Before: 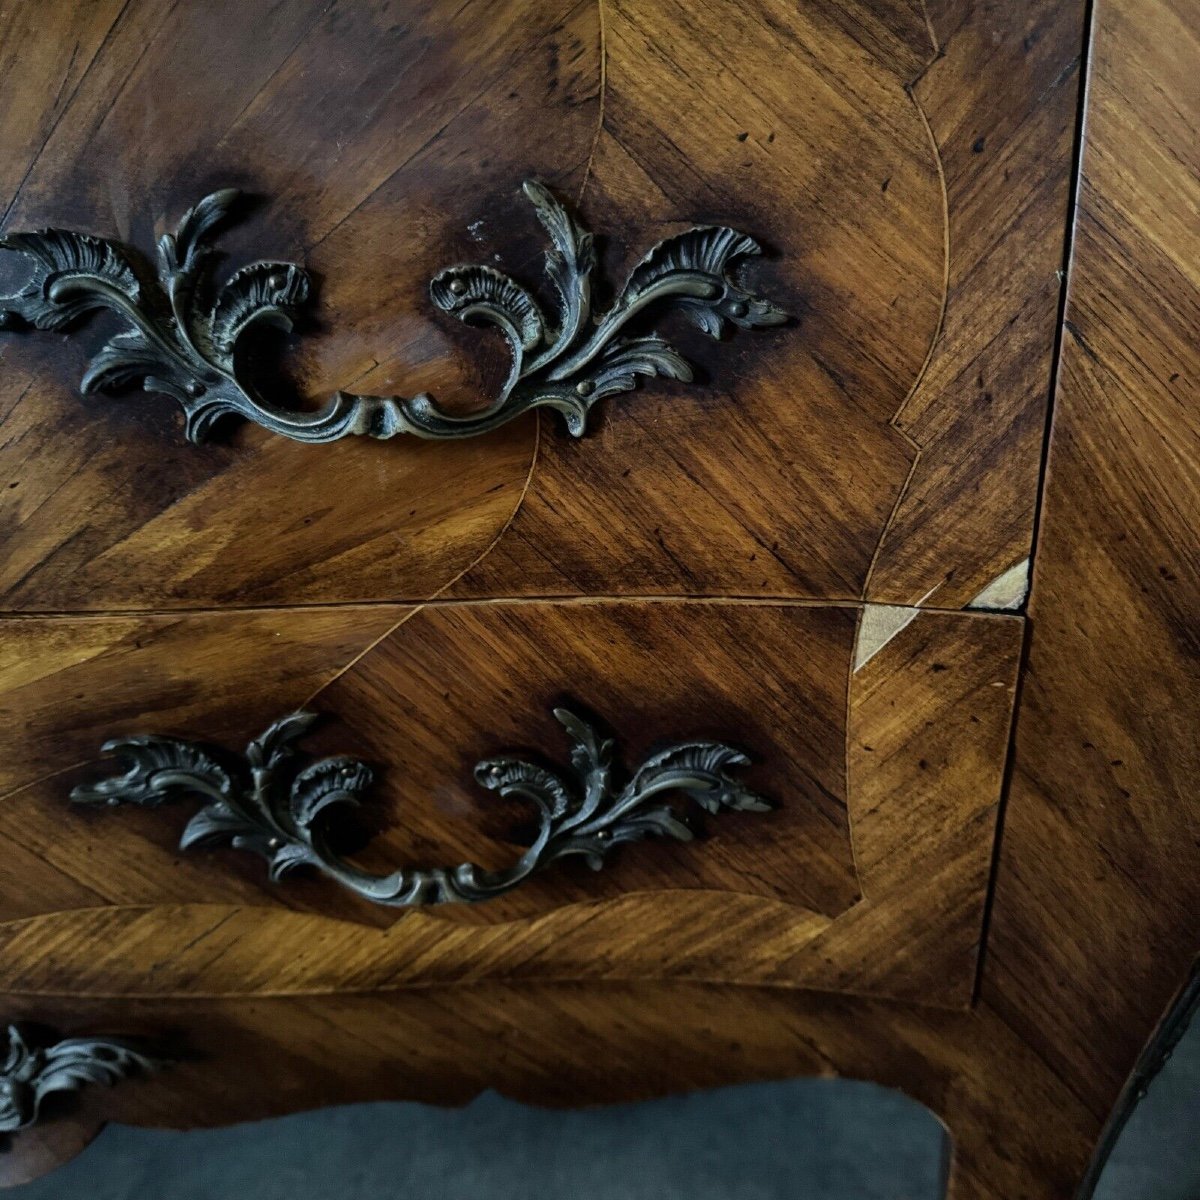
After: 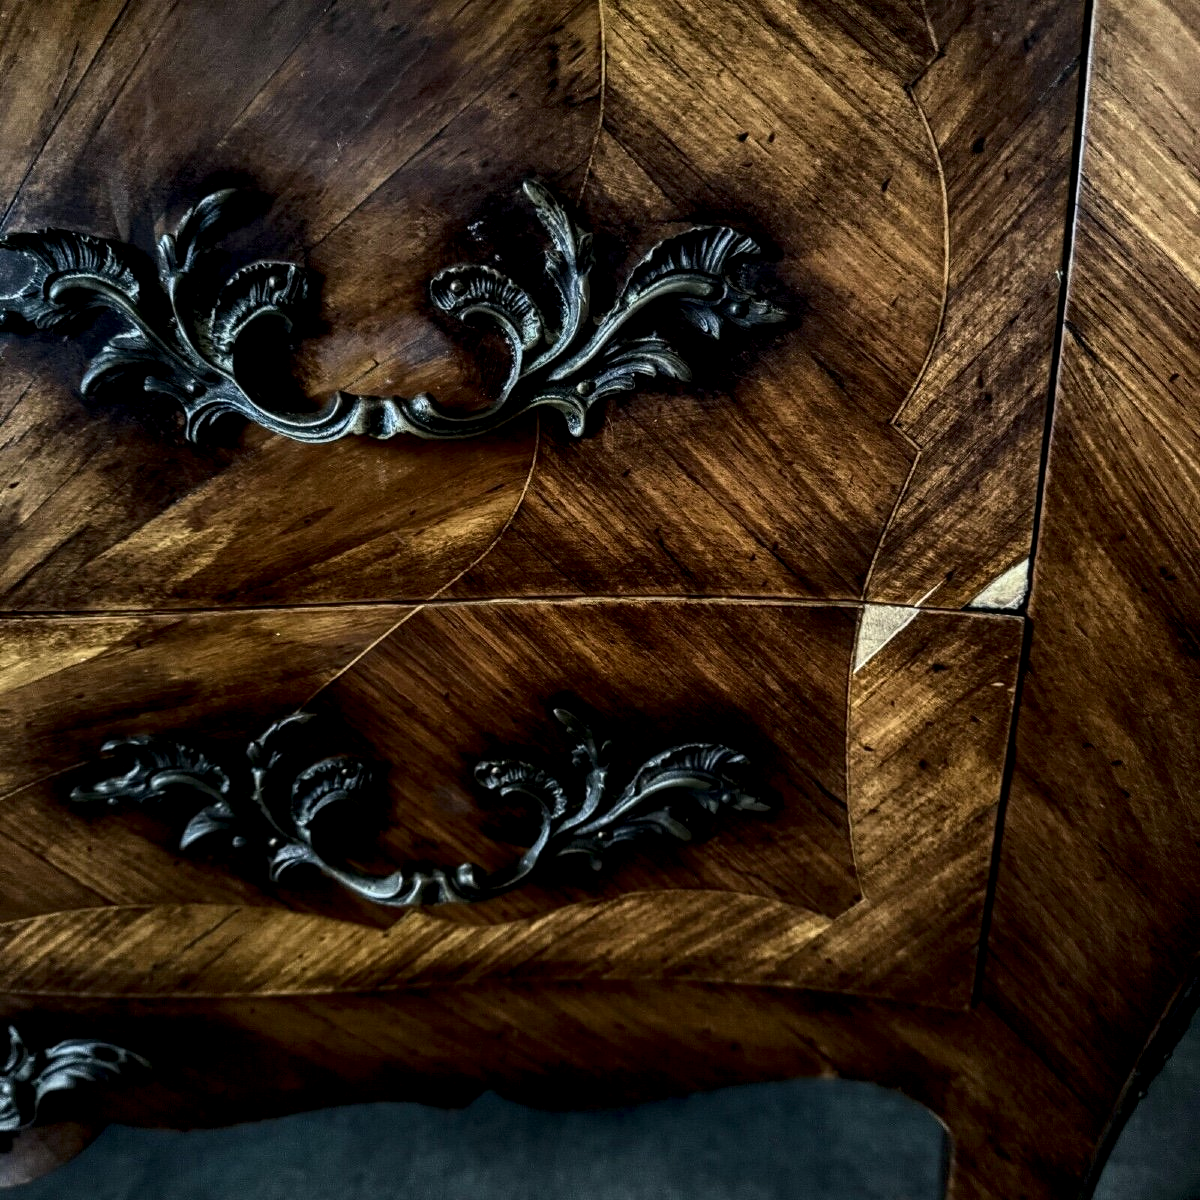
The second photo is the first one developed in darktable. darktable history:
contrast brightness saturation: contrast 0.28
local contrast: detail 160%
